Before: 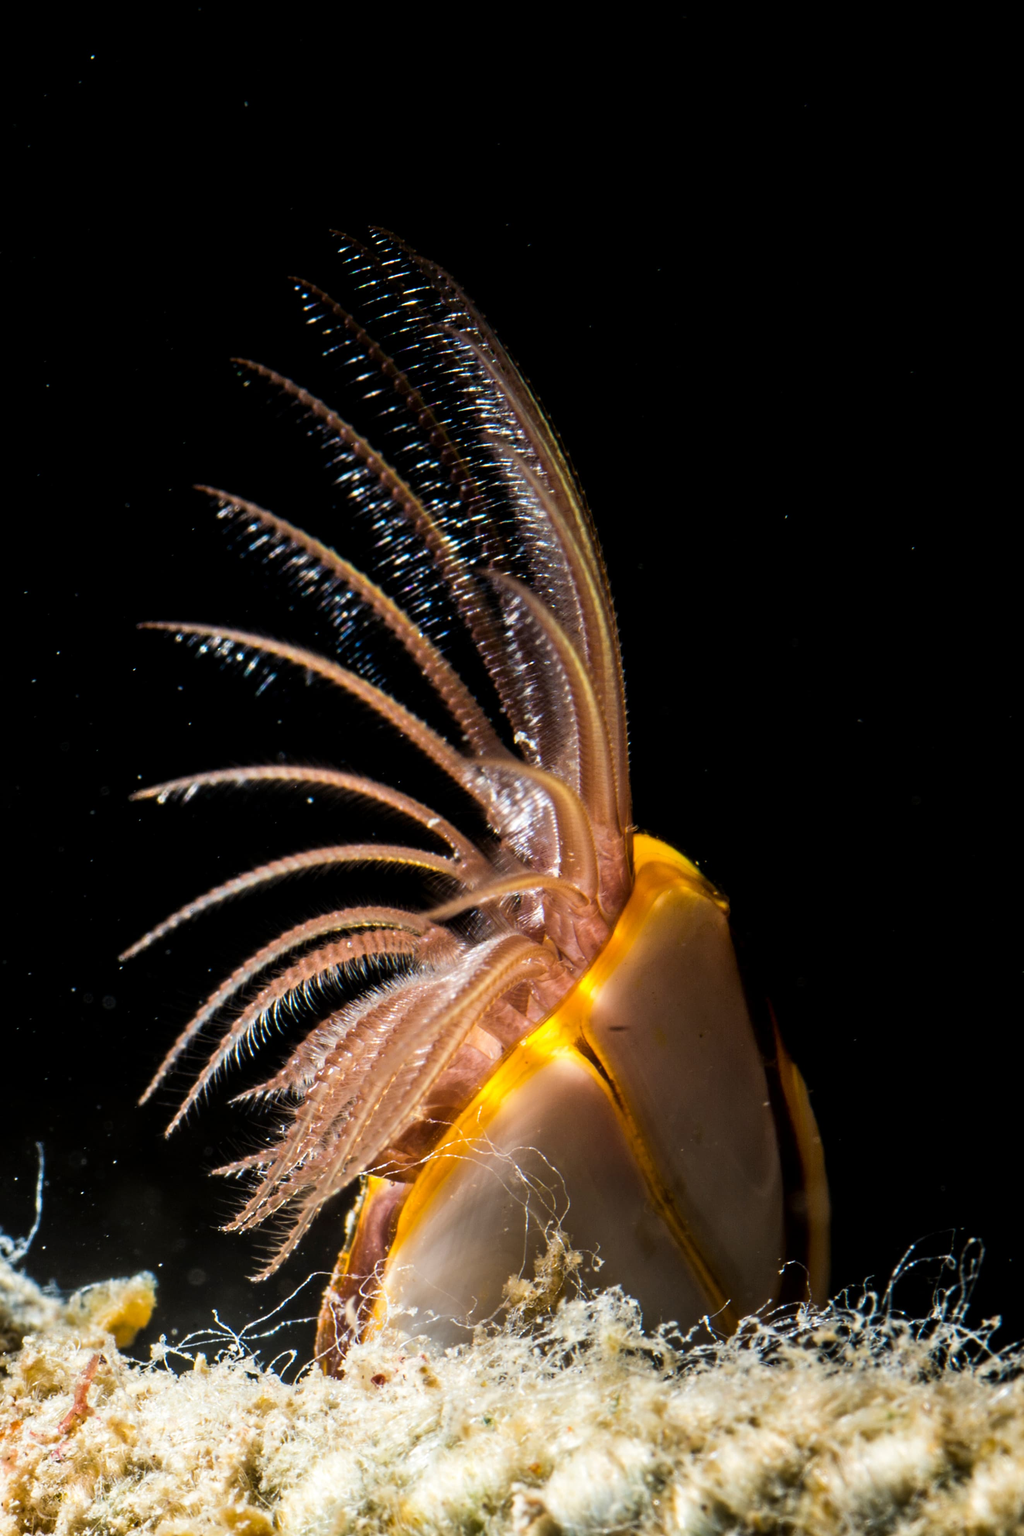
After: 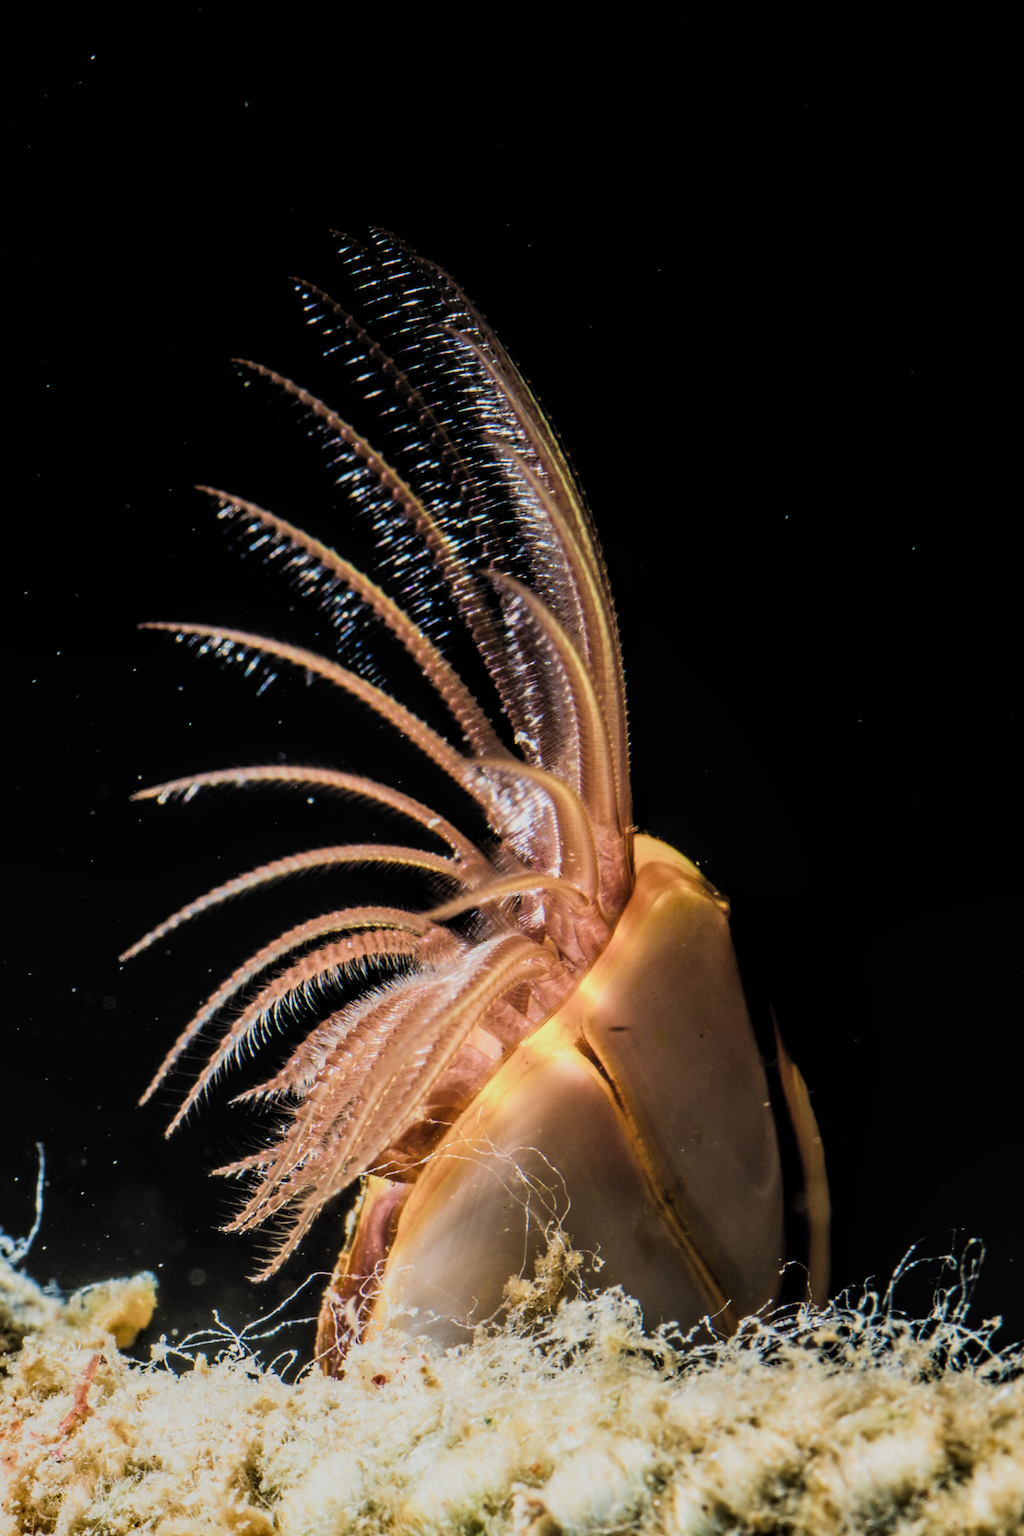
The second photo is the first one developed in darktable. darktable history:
contrast brightness saturation: contrast 0.051, brightness 0.063, saturation 0.009
velvia: on, module defaults
local contrast: on, module defaults
filmic rgb: black relative exposure -7.99 EV, white relative exposure 4 EV, hardness 4.13, color science v5 (2021), contrast in shadows safe, contrast in highlights safe
